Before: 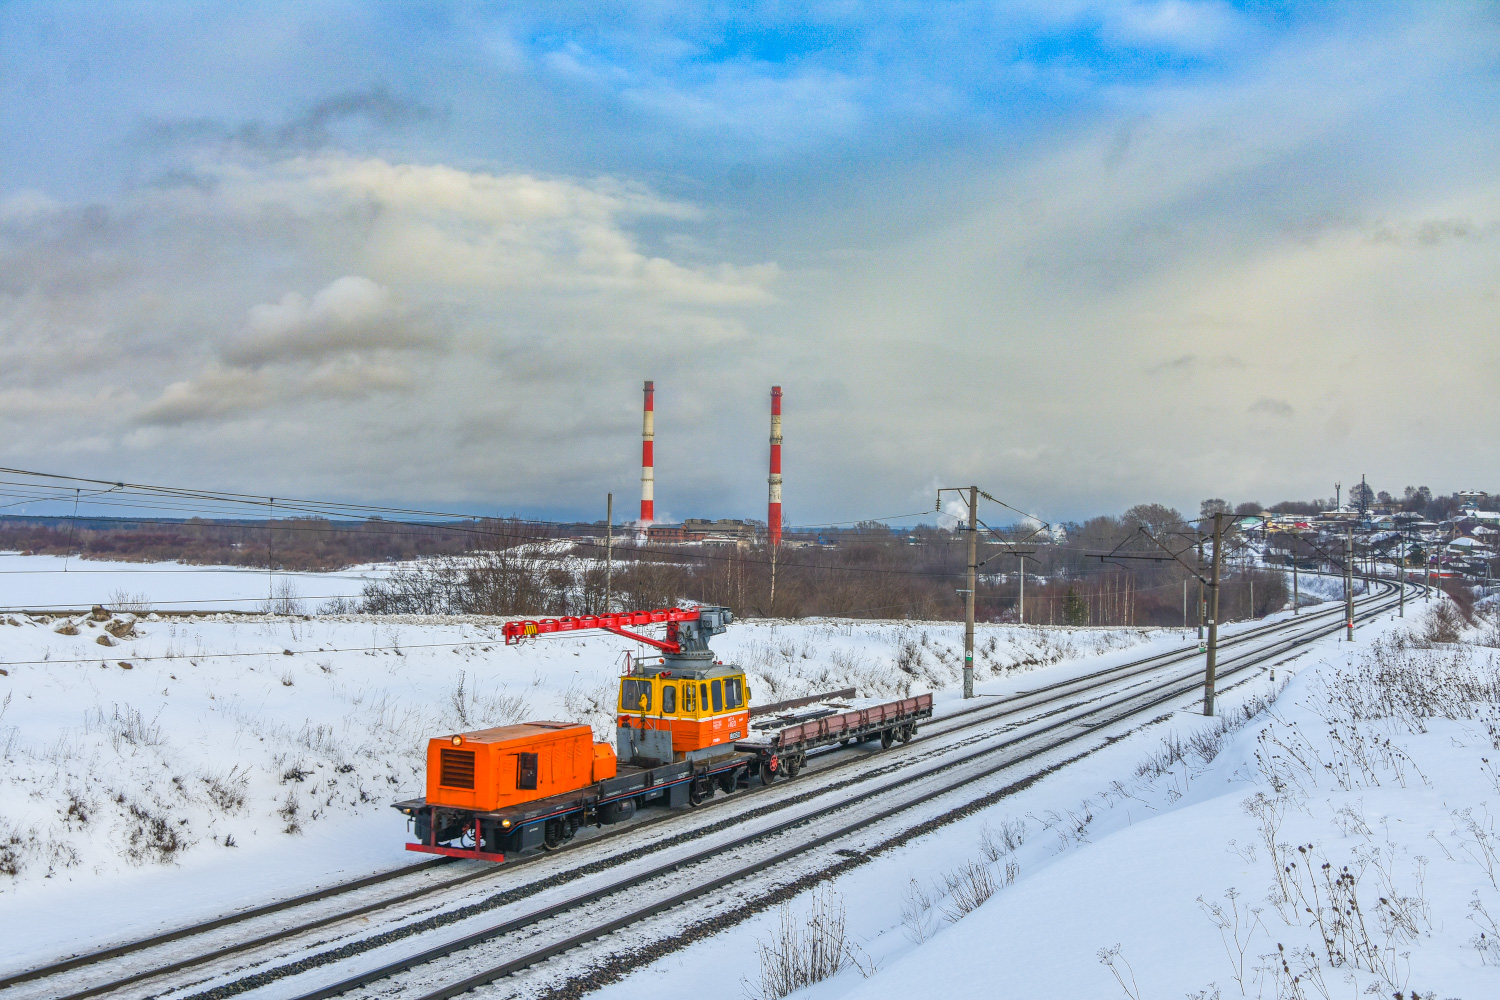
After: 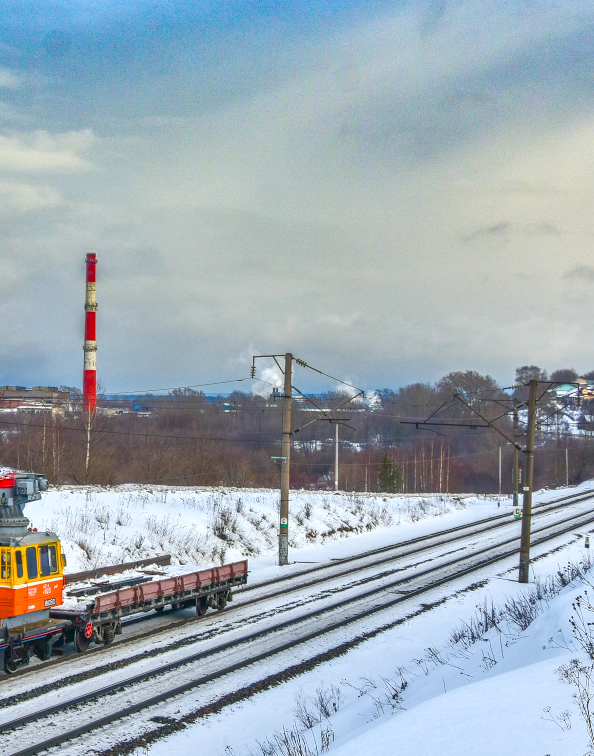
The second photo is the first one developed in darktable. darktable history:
color balance rgb: perceptual saturation grading › global saturation 20%, perceptual saturation grading › highlights -25%, perceptual saturation grading › shadows 50%
exposure: exposure 0.3 EV, compensate highlight preservation false
shadows and highlights: soften with gaussian
crop: left 45.721%, top 13.393%, right 14.118%, bottom 10.01%
